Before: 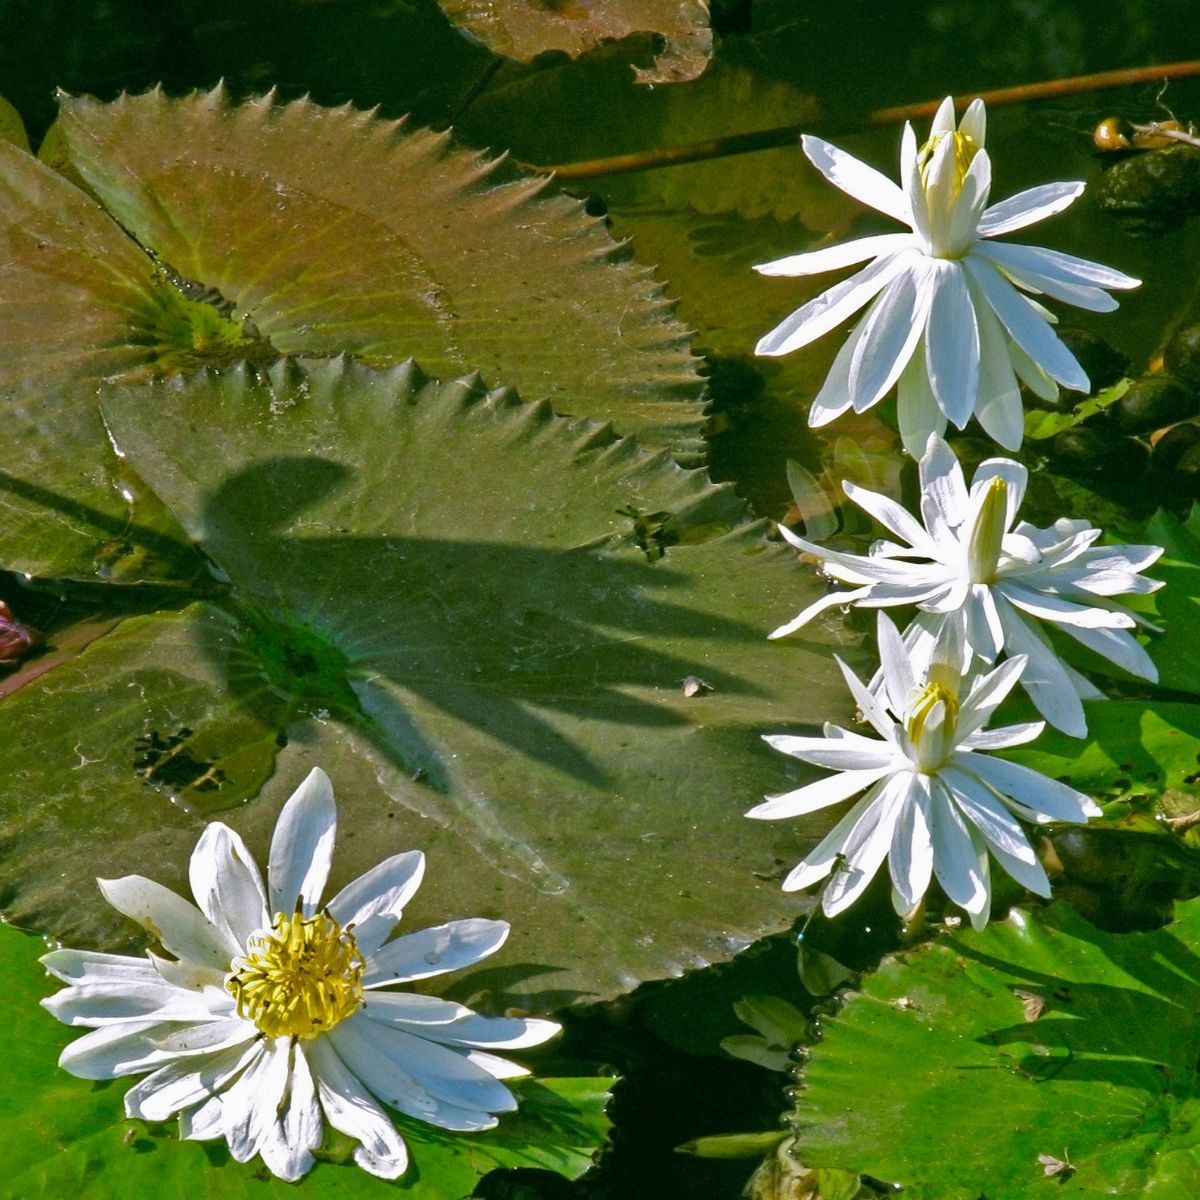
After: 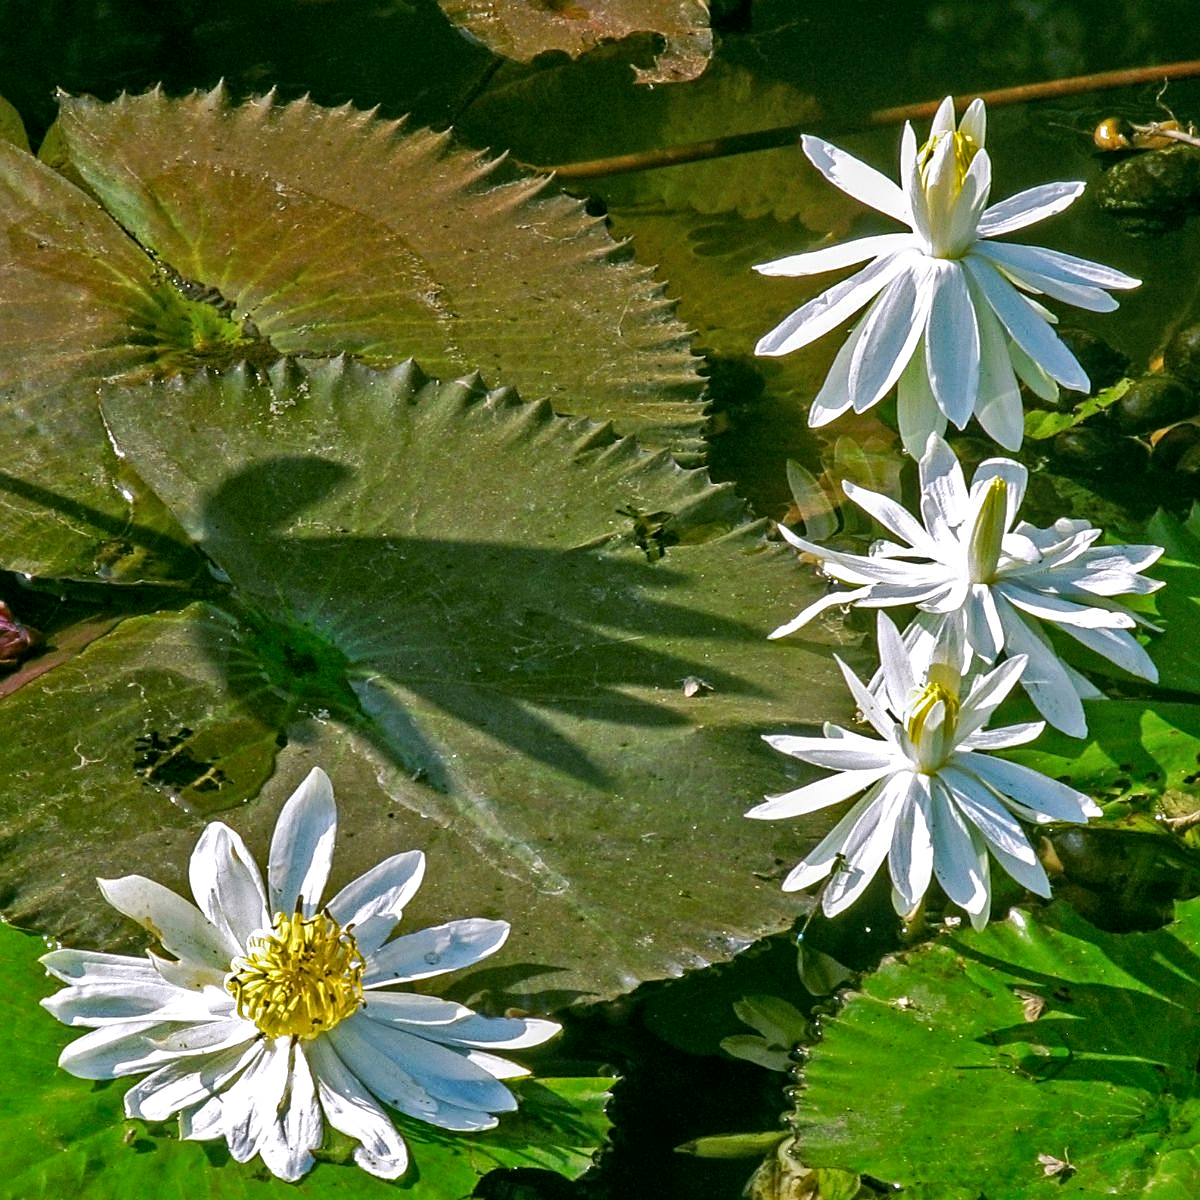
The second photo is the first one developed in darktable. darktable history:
local contrast: detail 130%
tone curve: curves: ch0 [(0, 0) (0.003, 0.003) (0.011, 0.011) (0.025, 0.025) (0.044, 0.044) (0.069, 0.069) (0.1, 0.099) (0.136, 0.135) (0.177, 0.177) (0.224, 0.224) (0.277, 0.276) (0.335, 0.334) (0.399, 0.398) (0.468, 0.467) (0.543, 0.565) (0.623, 0.641) (0.709, 0.723) (0.801, 0.81) (0.898, 0.902) (1, 1)], preserve colors none
sharpen: on, module defaults
